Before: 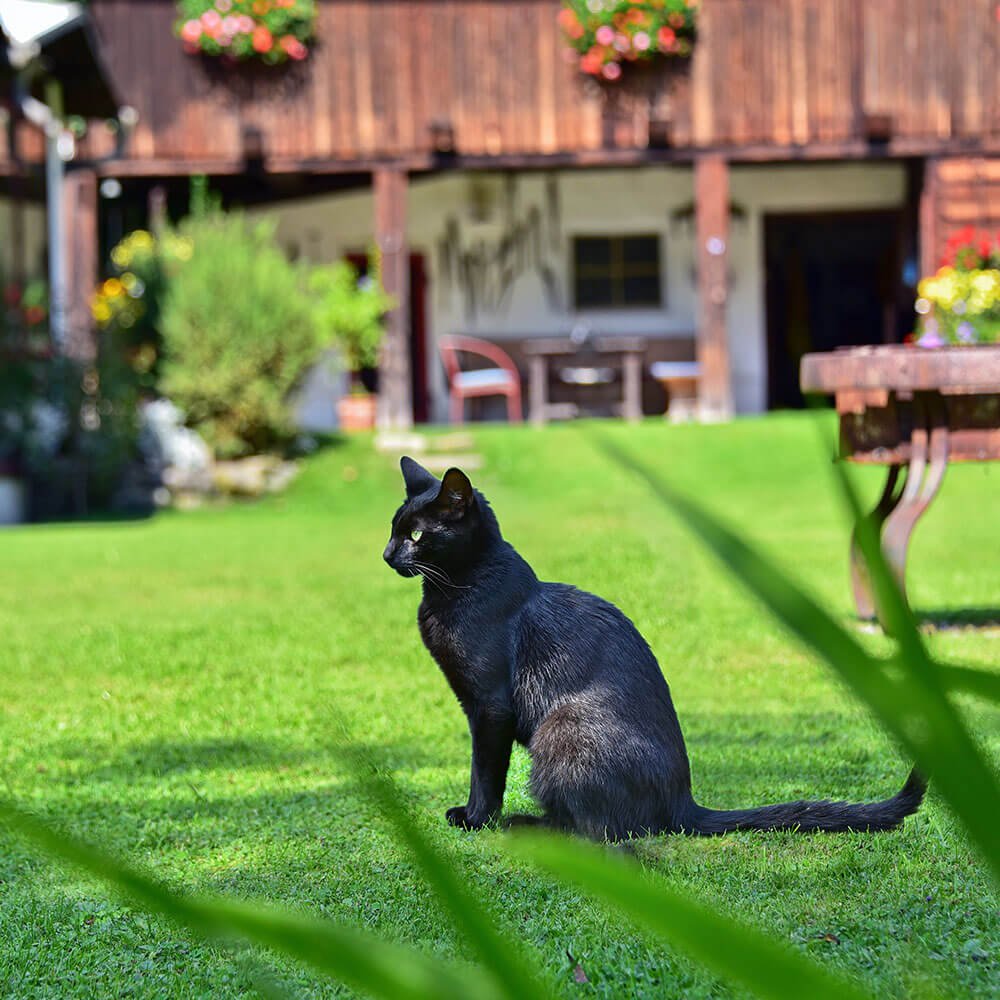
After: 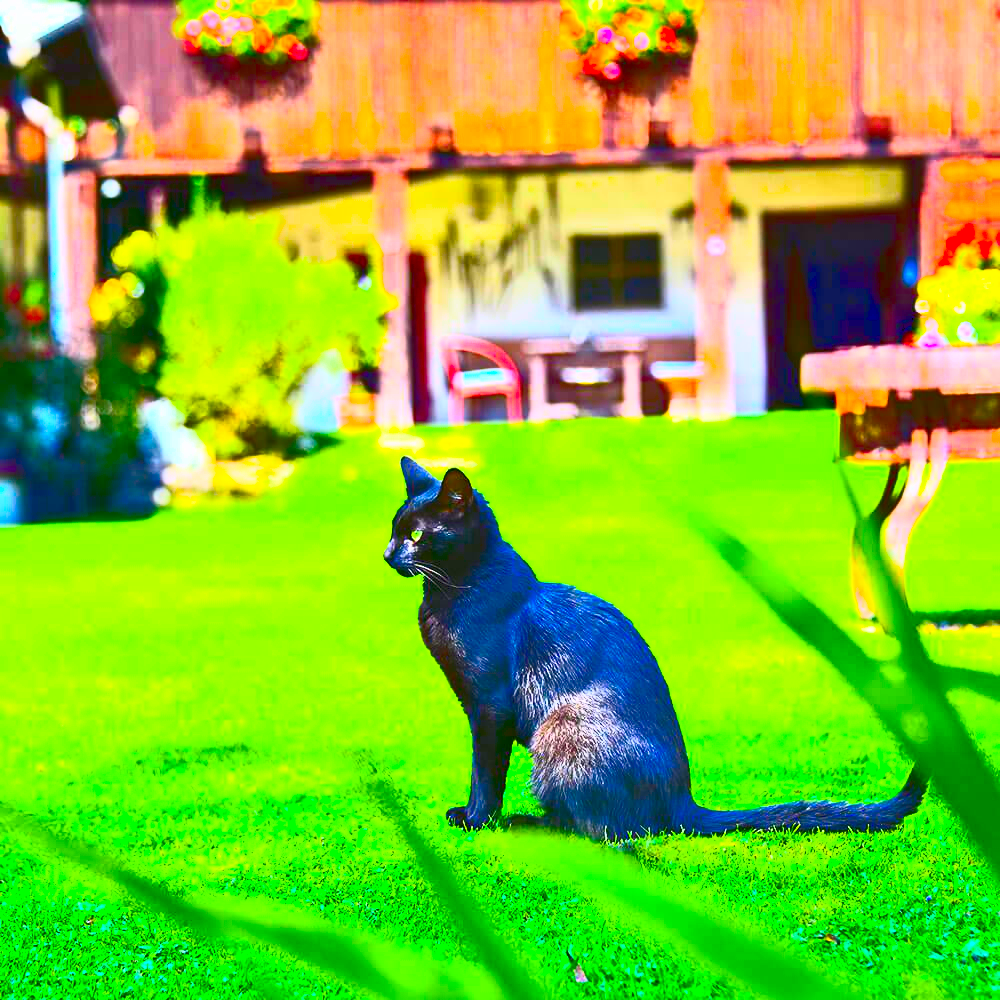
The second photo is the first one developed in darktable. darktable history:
contrast brightness saturation: contrast 0.833, brightness 0.592, saturation 0.578
color balance rgb: linear chroma grading › shadows 16.596%, linear chroma grading › highlights 61.031%, linear chroma grading › global chroma 49.85%, perceptual saturation grading › global saturation 7.778%, perceptual saturation grading › shadows 3.786%, perceptual brilliance grading › global brilliance 11.07%, contrast -29.444%
